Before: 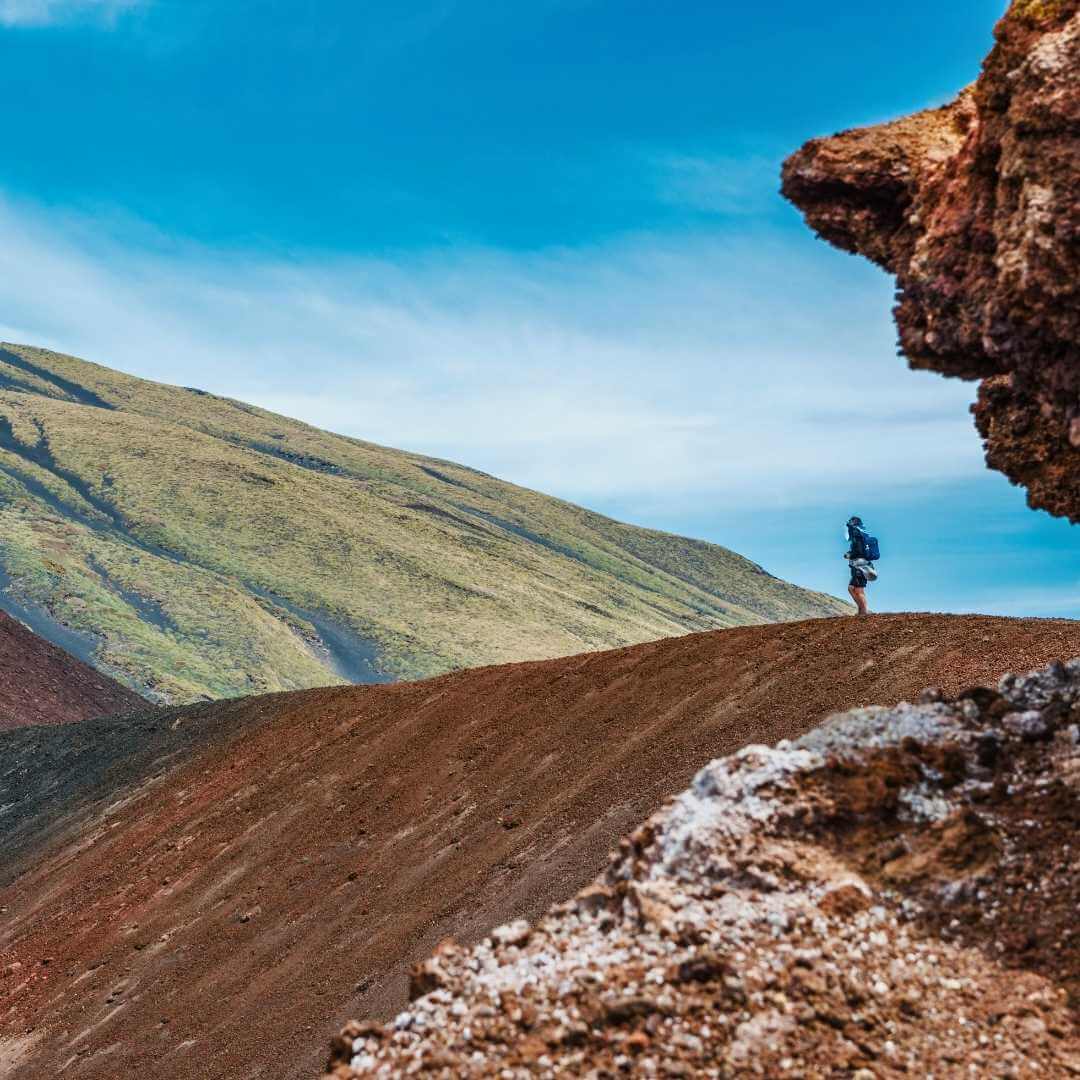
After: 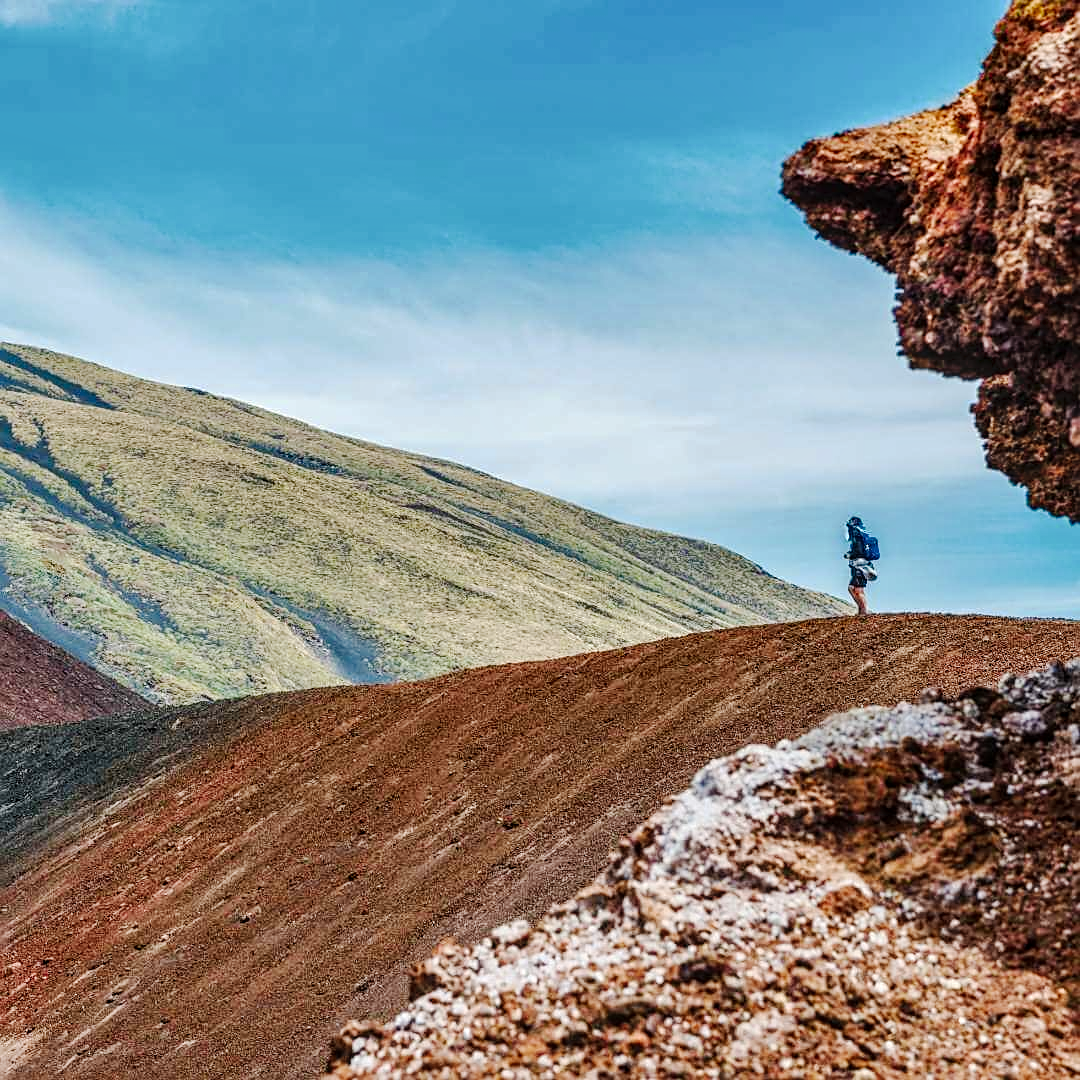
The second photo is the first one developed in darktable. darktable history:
tone curve: curves: ch0 [(0, 0) (0.003, 0.012) (0.011, 0.02) (0.025, 0.032) (0.044, 0.046) (0.069, 0.06) (0.1, 0.09) (0.136, 0.133) (0.177, 0.182) (0.224, 0.247) (0.277, 0.316) (0.335, 0.396) (0.399, 0.48) (0.468, 0.568) (0.543, 0.646) (0.623, 0.717) (0.709, 0.777) (0.801, 0.846) (0.898, 0.912) (1, 1)], preserve colors none
local contrast: on, module defaults
sharpen: on, module defaults
shadows and highlights: shadows 32.83, highlights -47.7, soften with gaussian
